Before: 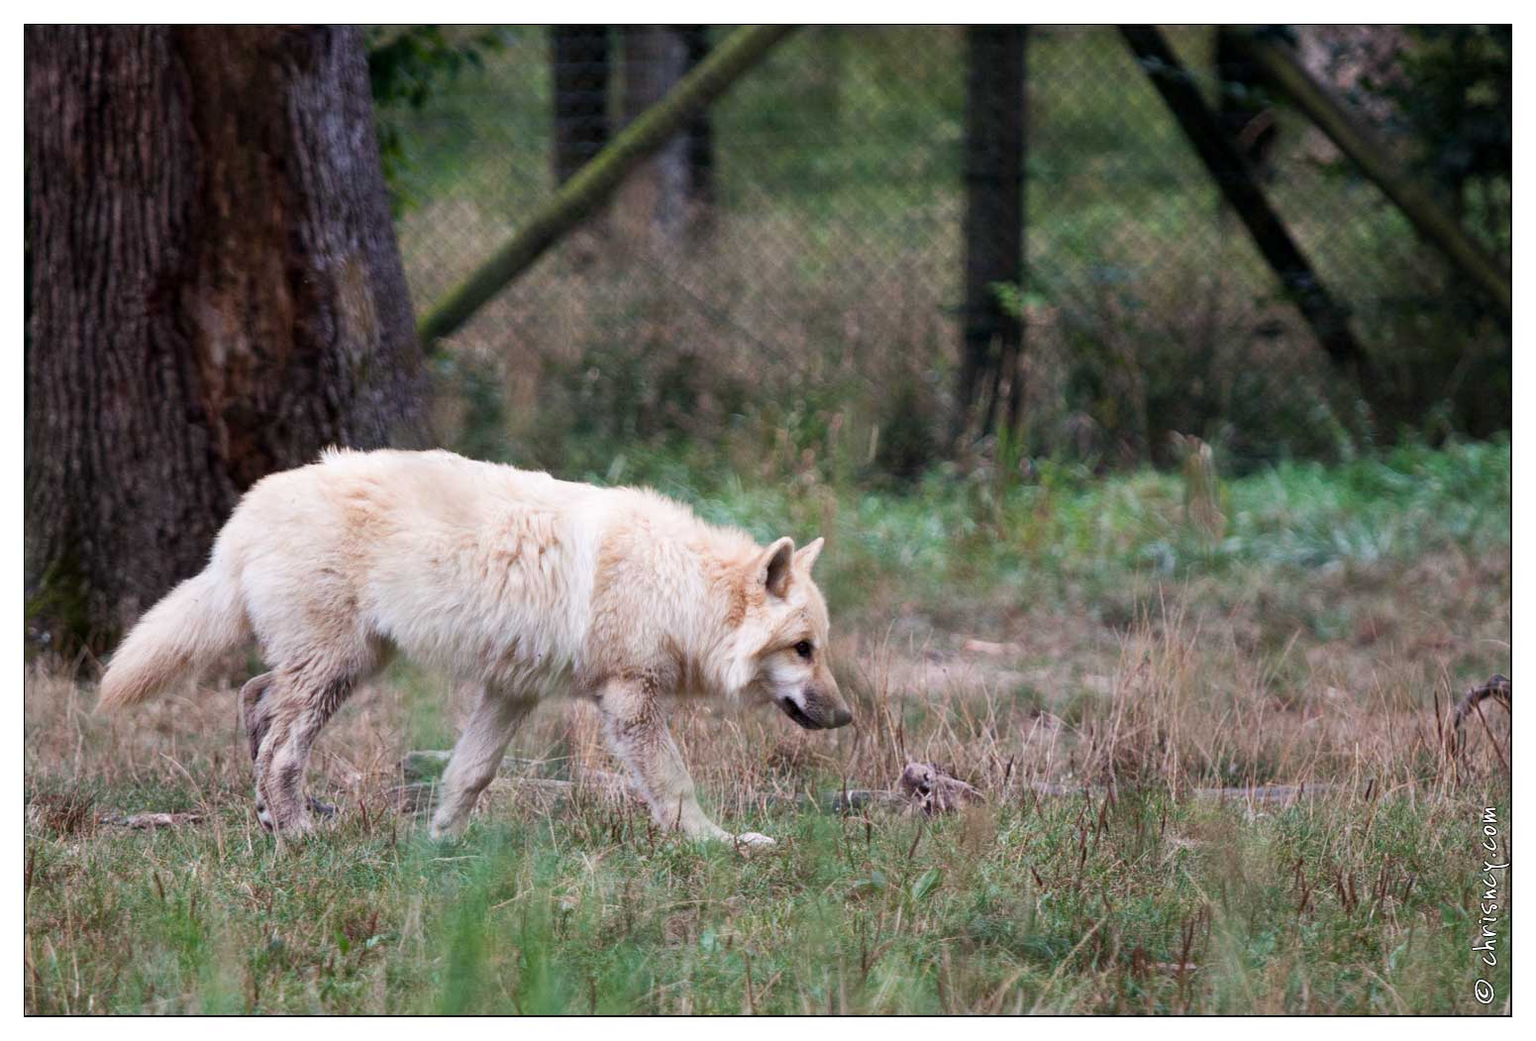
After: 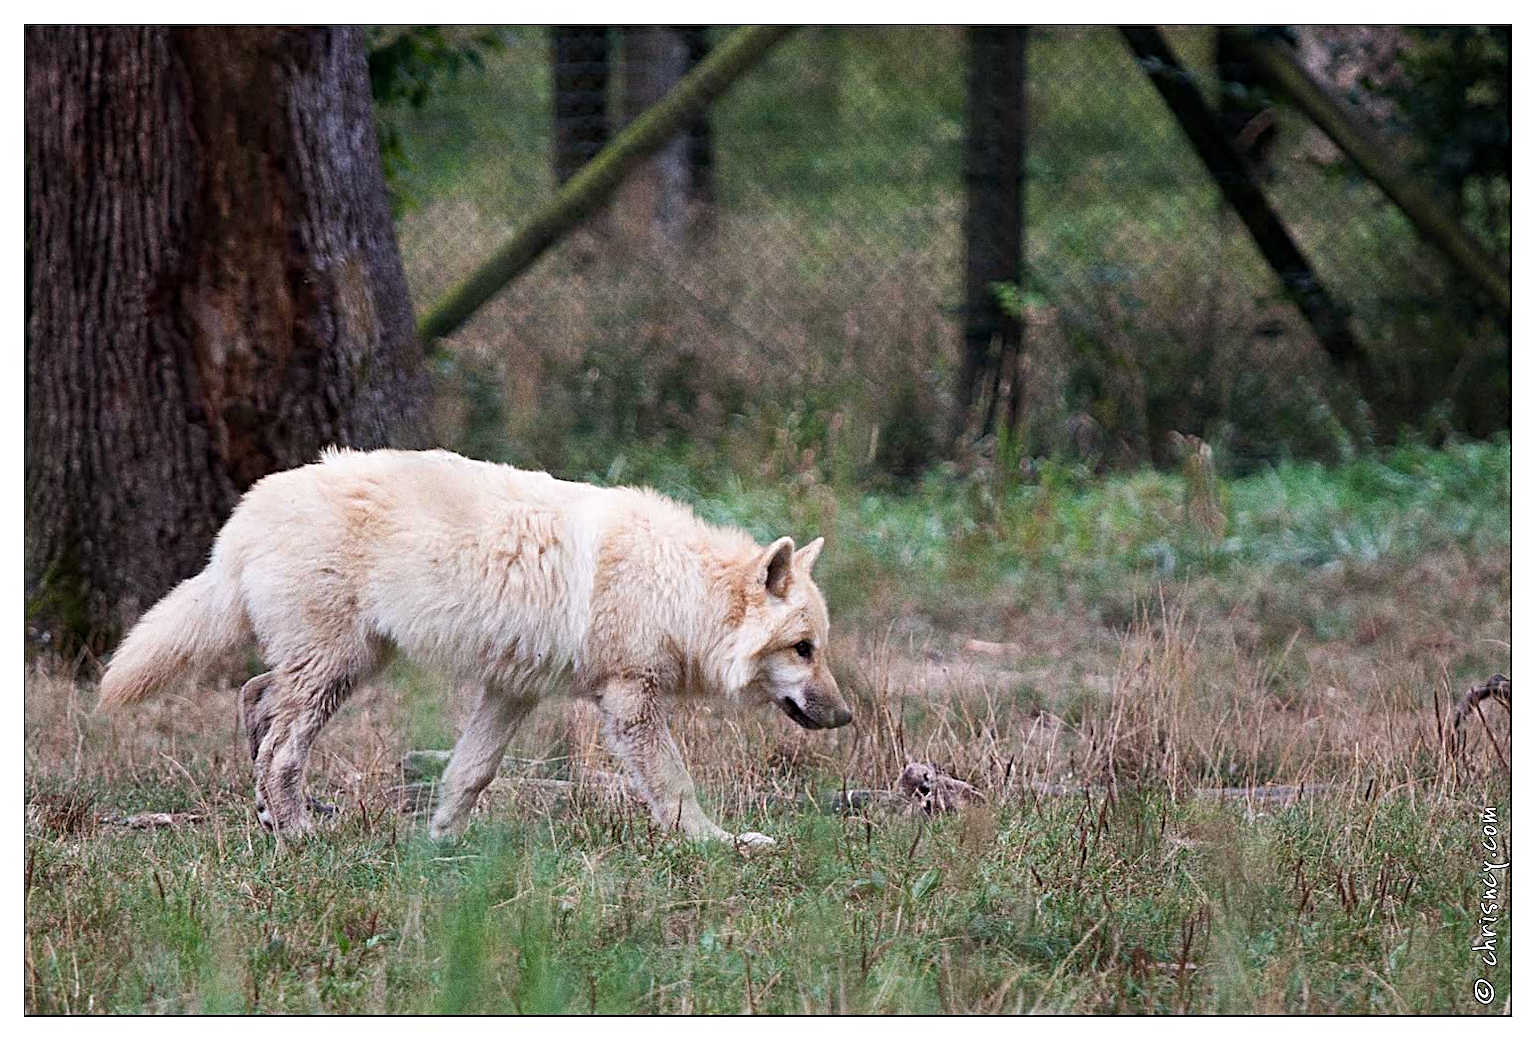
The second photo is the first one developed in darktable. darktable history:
sharpen: radius 2.584, amount 0.688
grain: coarseness 0.09 ISO, strength 40%
